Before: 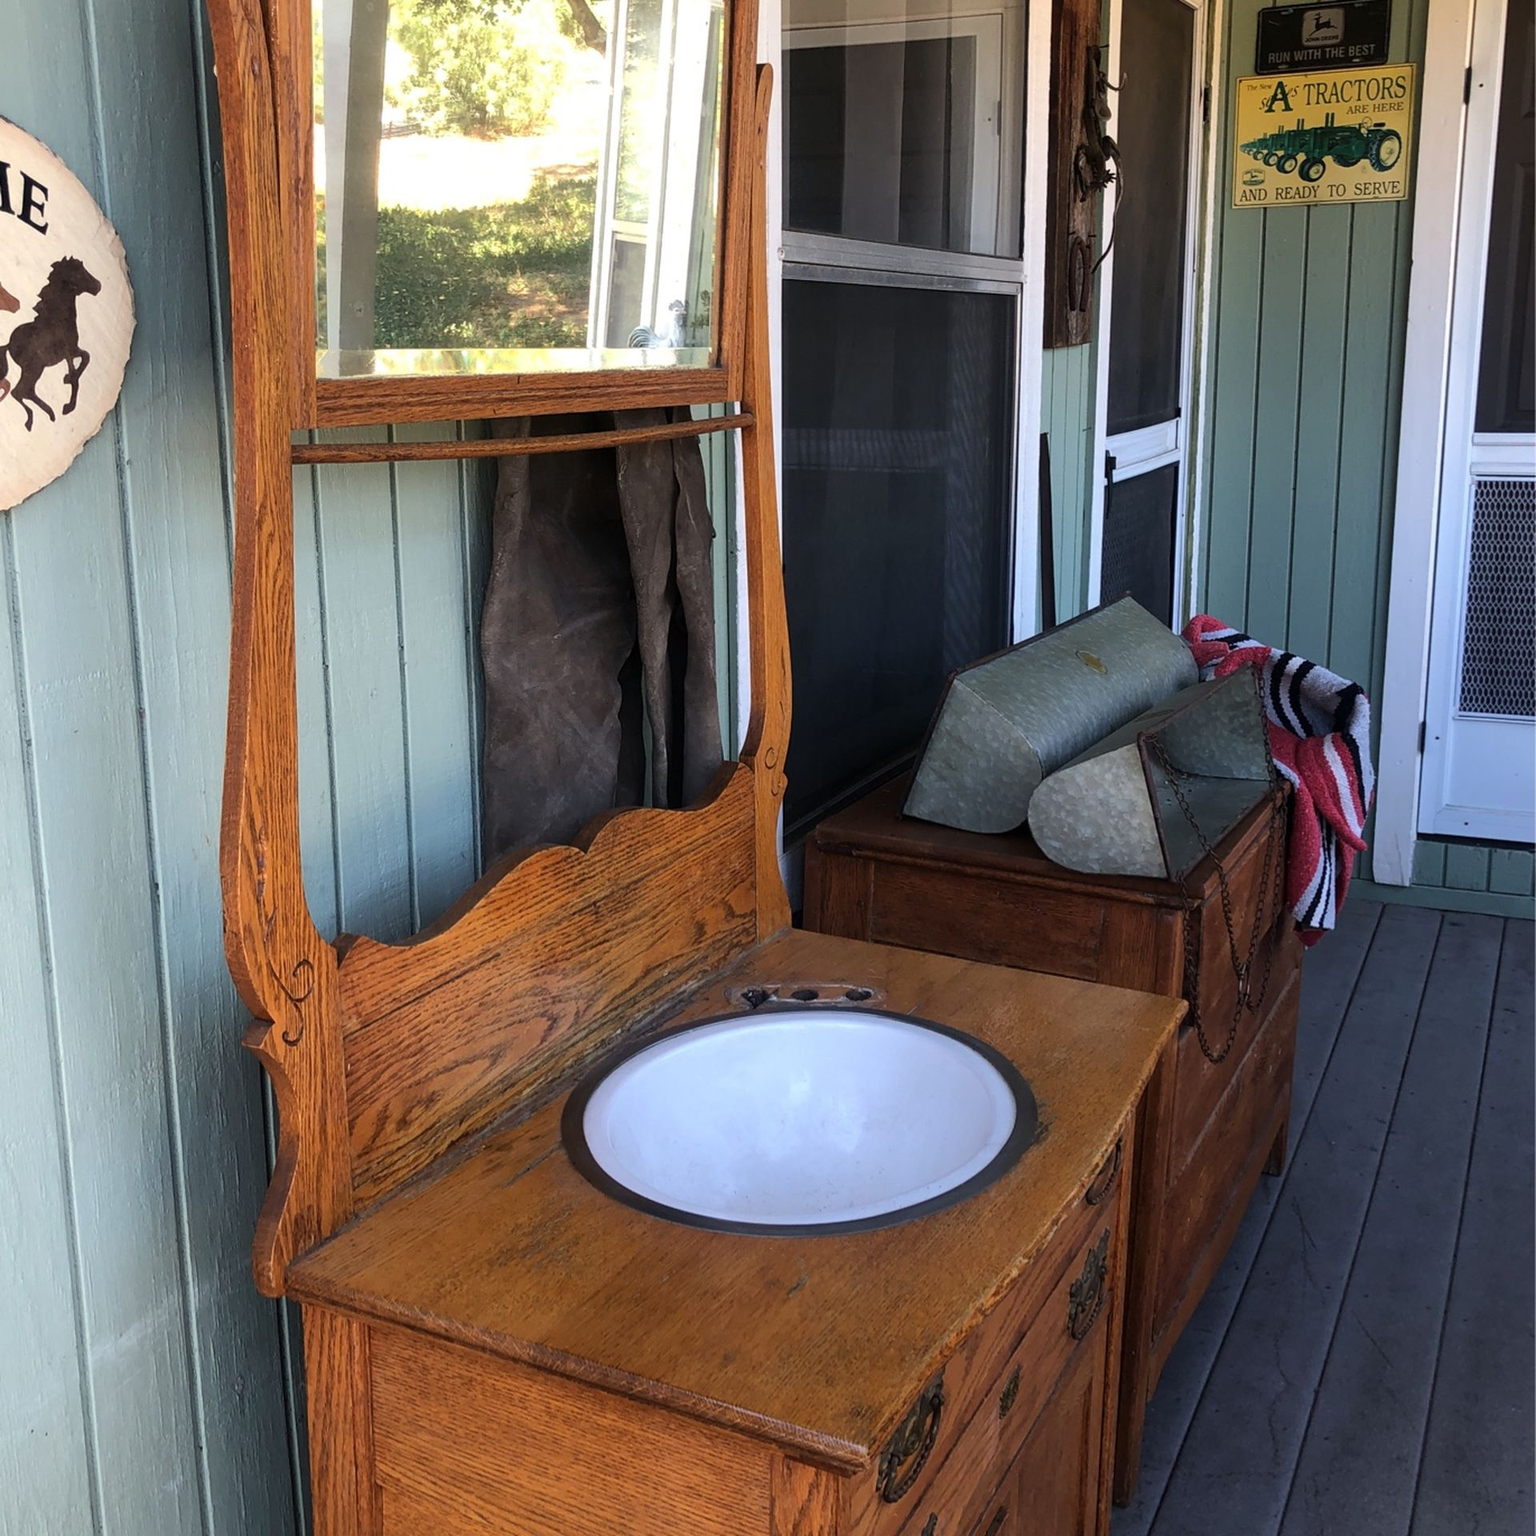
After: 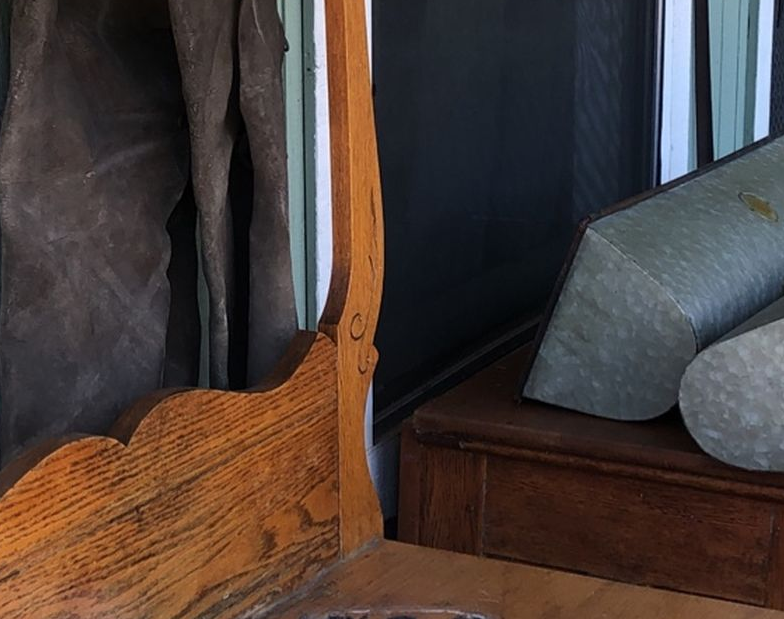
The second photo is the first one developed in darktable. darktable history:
crop: left 31.607%, top 32.393%, right 27.523%, bottom 35.341%
